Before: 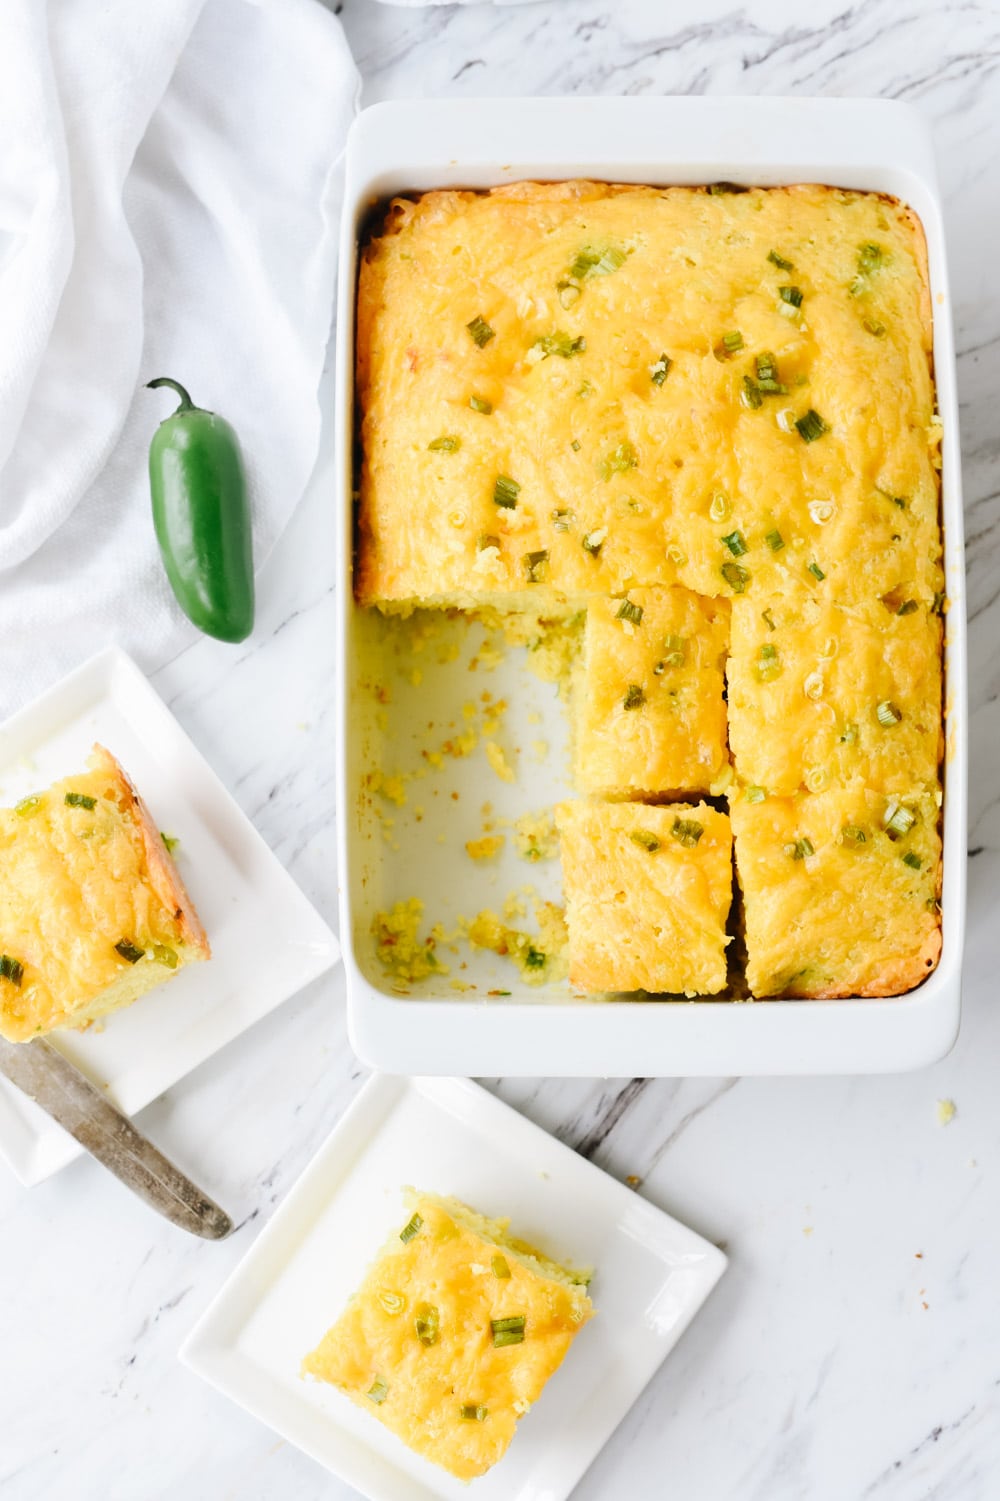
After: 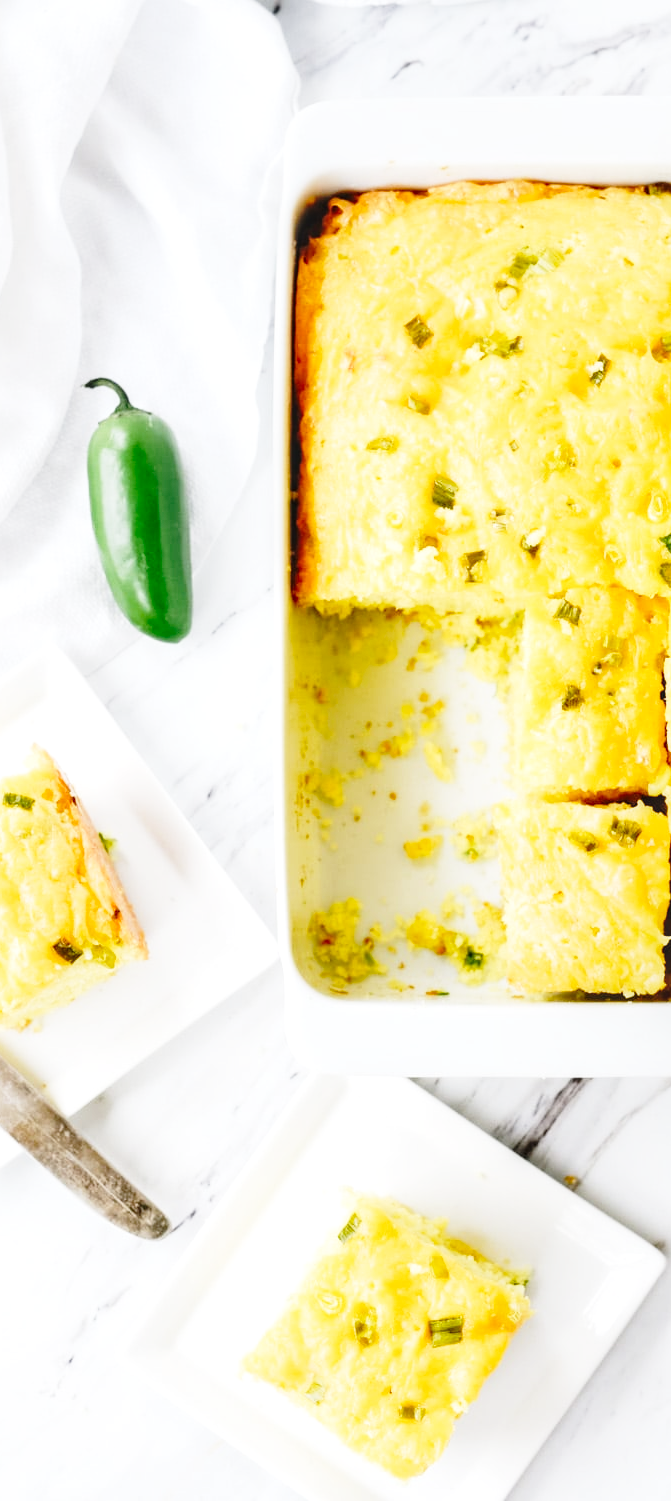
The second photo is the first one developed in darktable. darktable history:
crop and rotate: left 6.25%, right 26.553%
base curve: curves: ch0 [(0, 0) (0.028, 0.03) (0.121, 0.232) (0.46, 0.748) (0.859, 0.968) (1, 1)], preserve colors none
local contrast: detail 130%
shadows and highlights: radius 334.1, shadows 63.66, highlights 6.2, compress 88.09%, soften with gaussian
